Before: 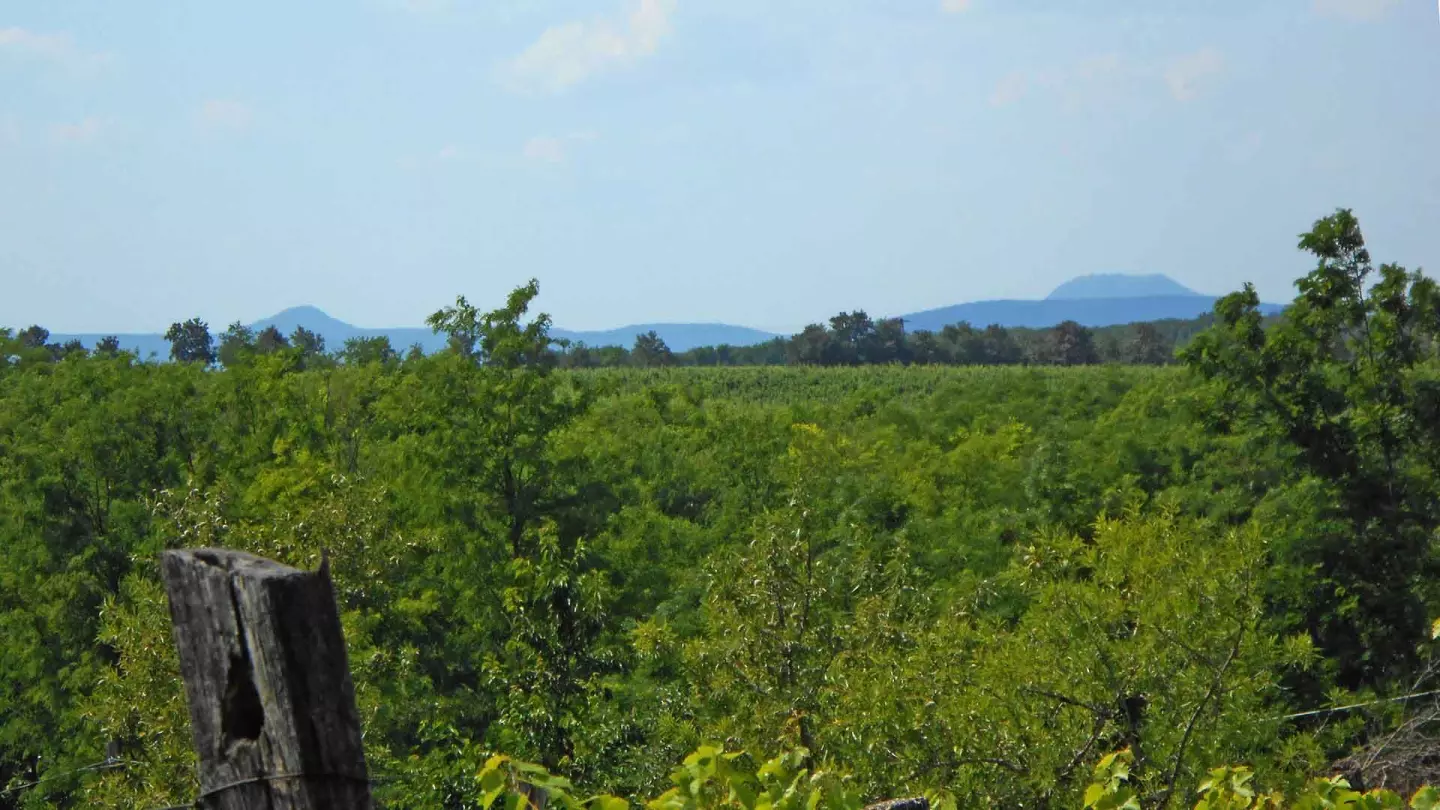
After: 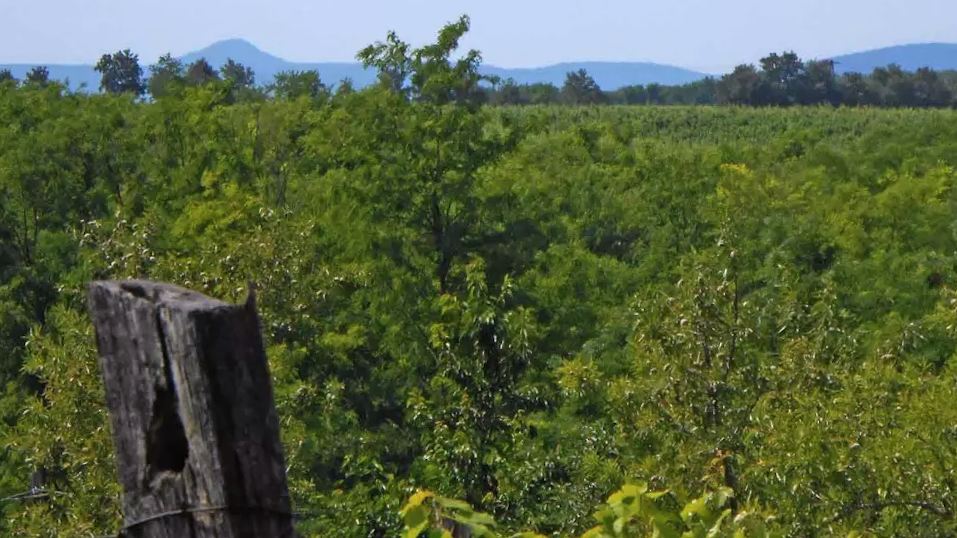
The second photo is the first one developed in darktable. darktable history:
contrast brightness saturation: saturation -0.05
white balance: red 1.05, blue 1.072
crop and rotate: angle -0.82°, left 3.85%, top 31.828%, right 27.992%
